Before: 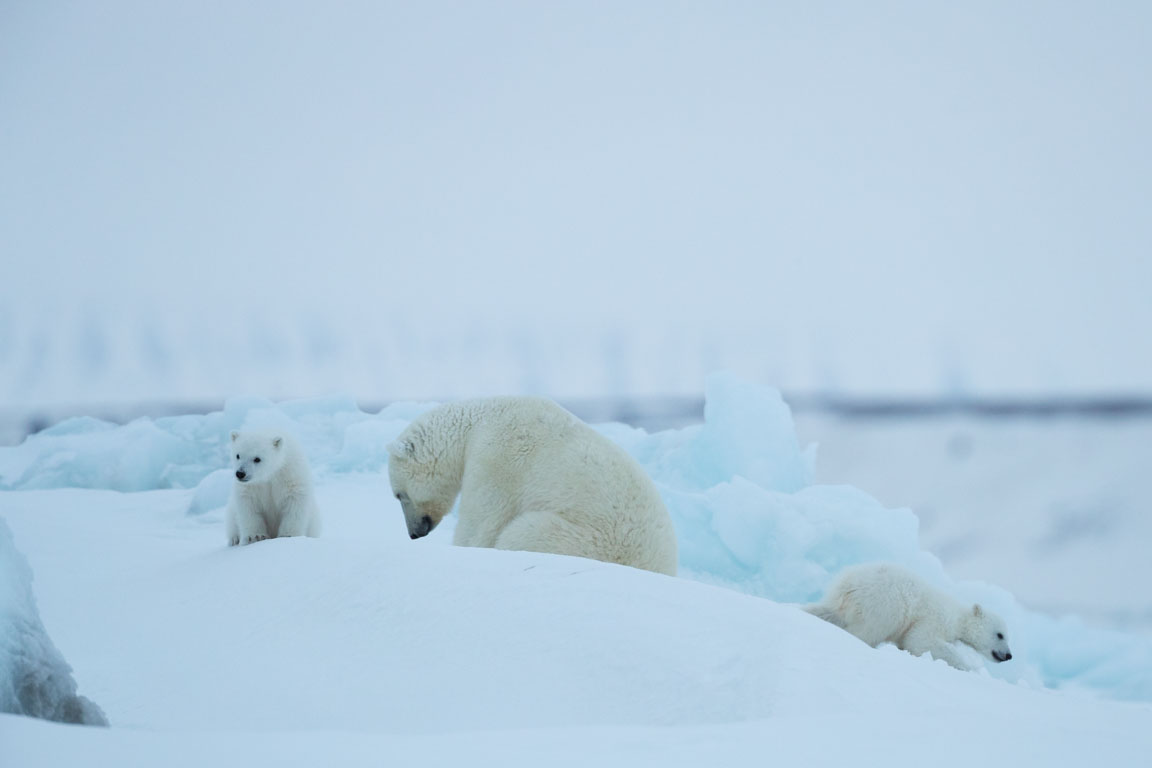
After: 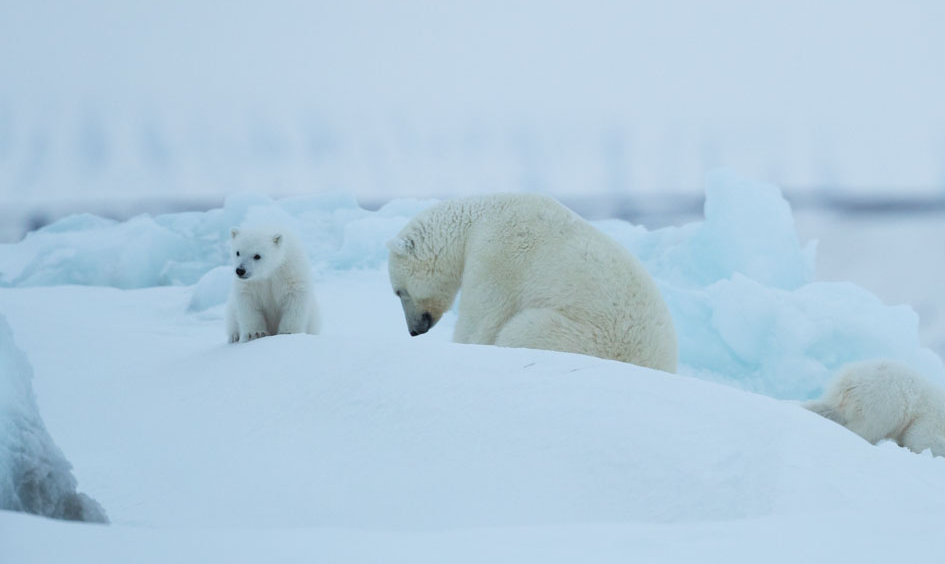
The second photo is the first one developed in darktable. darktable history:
crop: top 26.531%, right 17.959%
